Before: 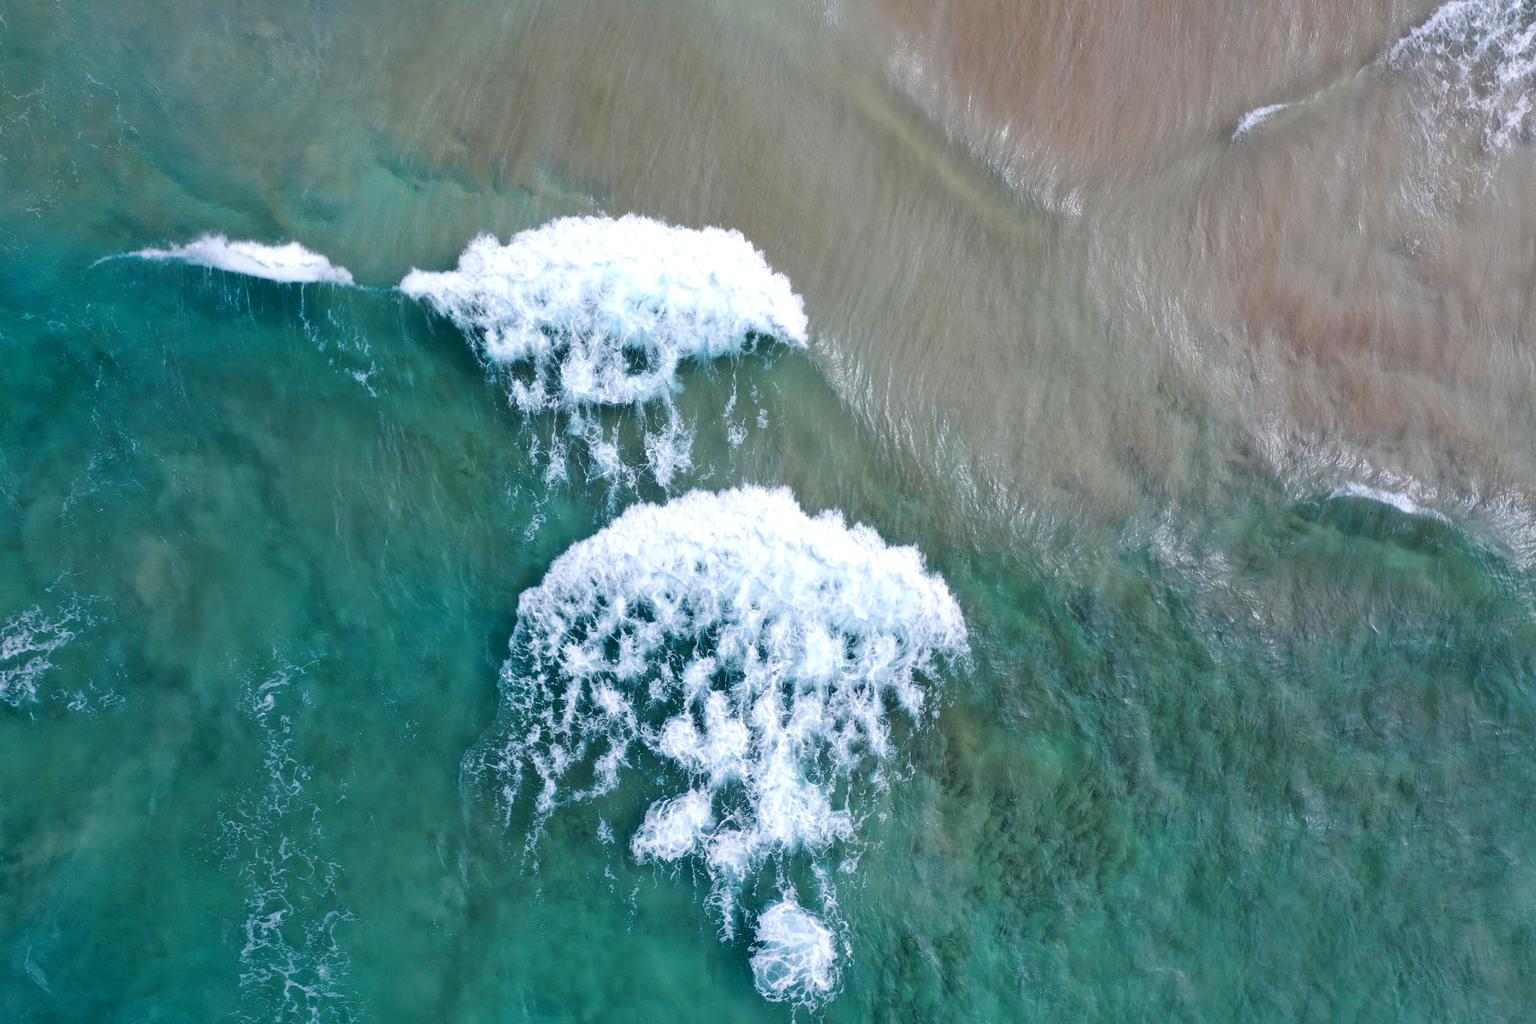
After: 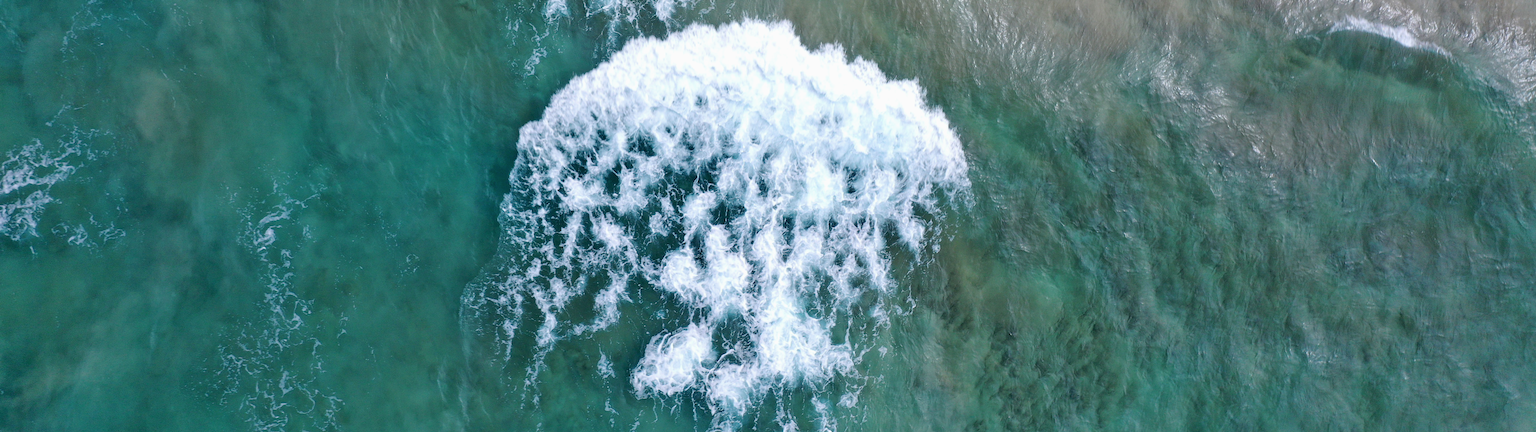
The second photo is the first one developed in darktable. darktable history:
exposure: exposure -0.048 EV, compensate highlight preservation false
crop: top 45.551%, bottom 12.262%
contrast brightness saturation: saturation -0.04
